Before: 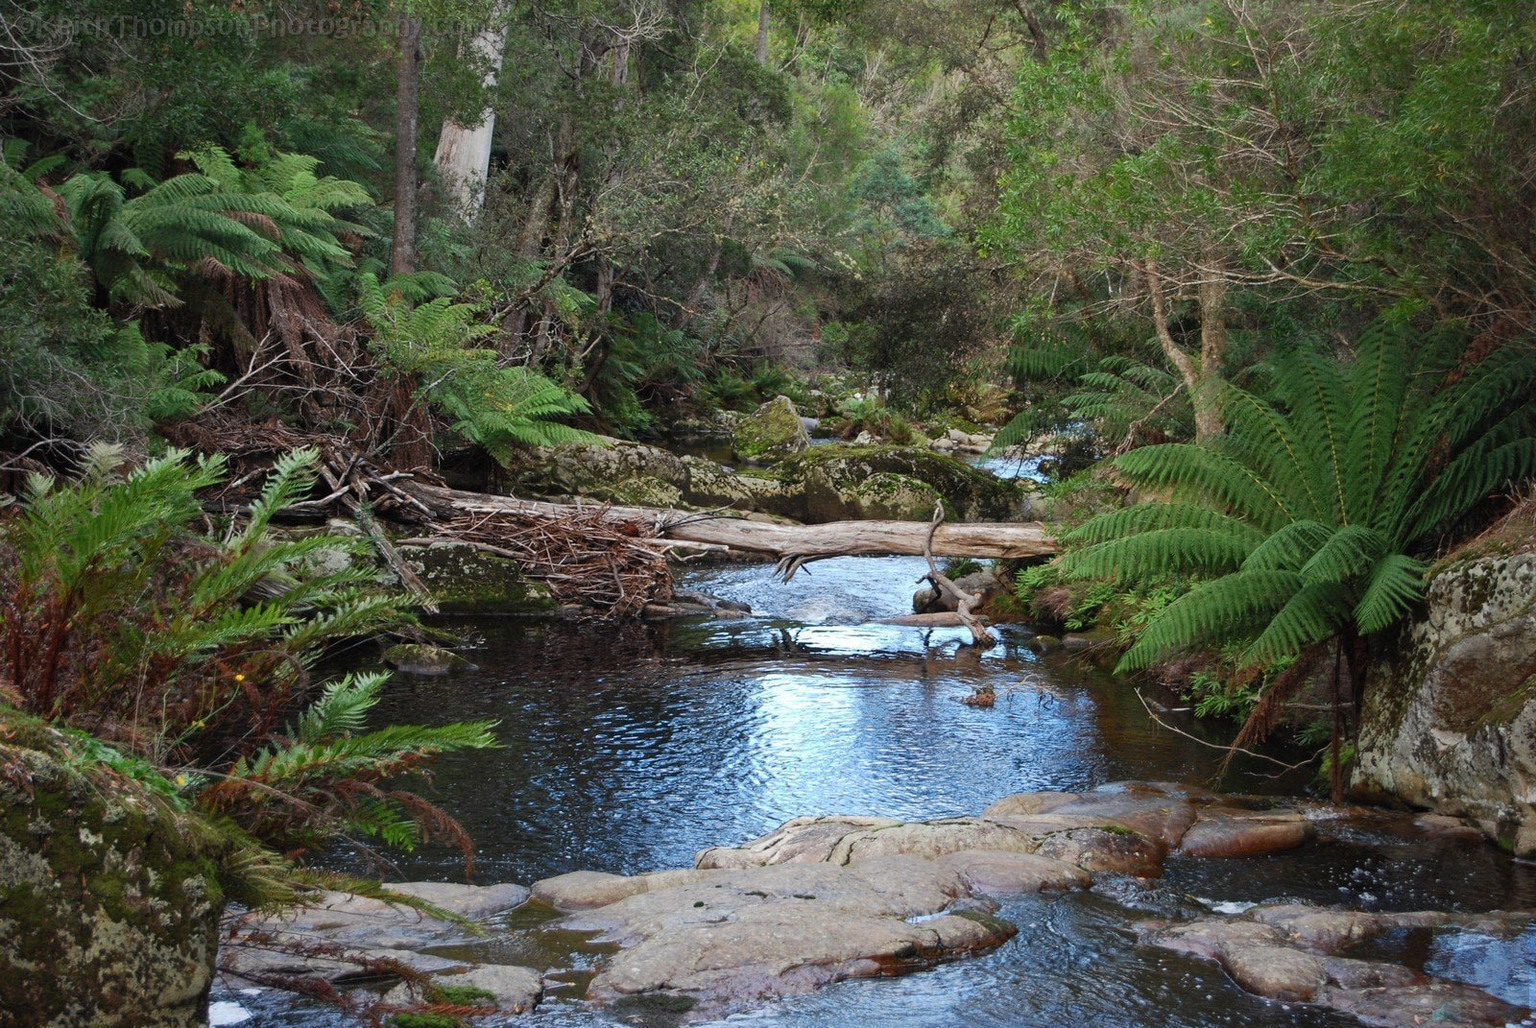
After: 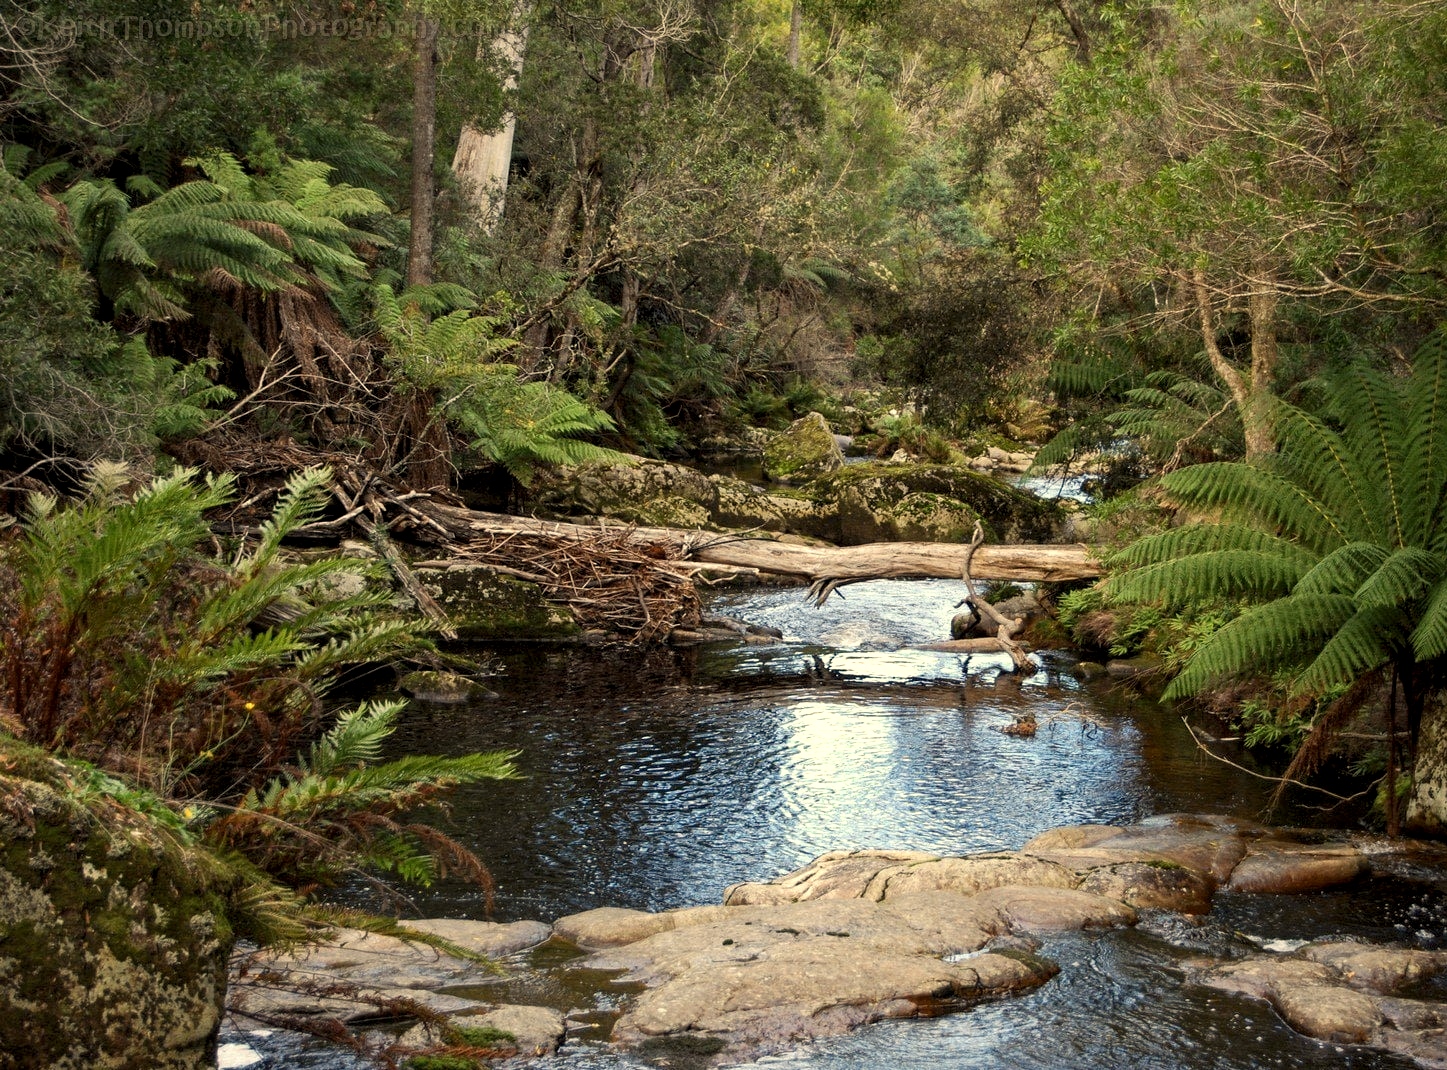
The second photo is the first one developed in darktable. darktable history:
local contrast: highlights 123%, shadows 126%, detail 140%, midtone range 0.254
color contrast: green-magenta contrast 0.8, blue-yellow contrast 1.1, unbound 0
white balance: red 1.123, blue 0.83
crop: right 9.509%, bottom 0.031%
